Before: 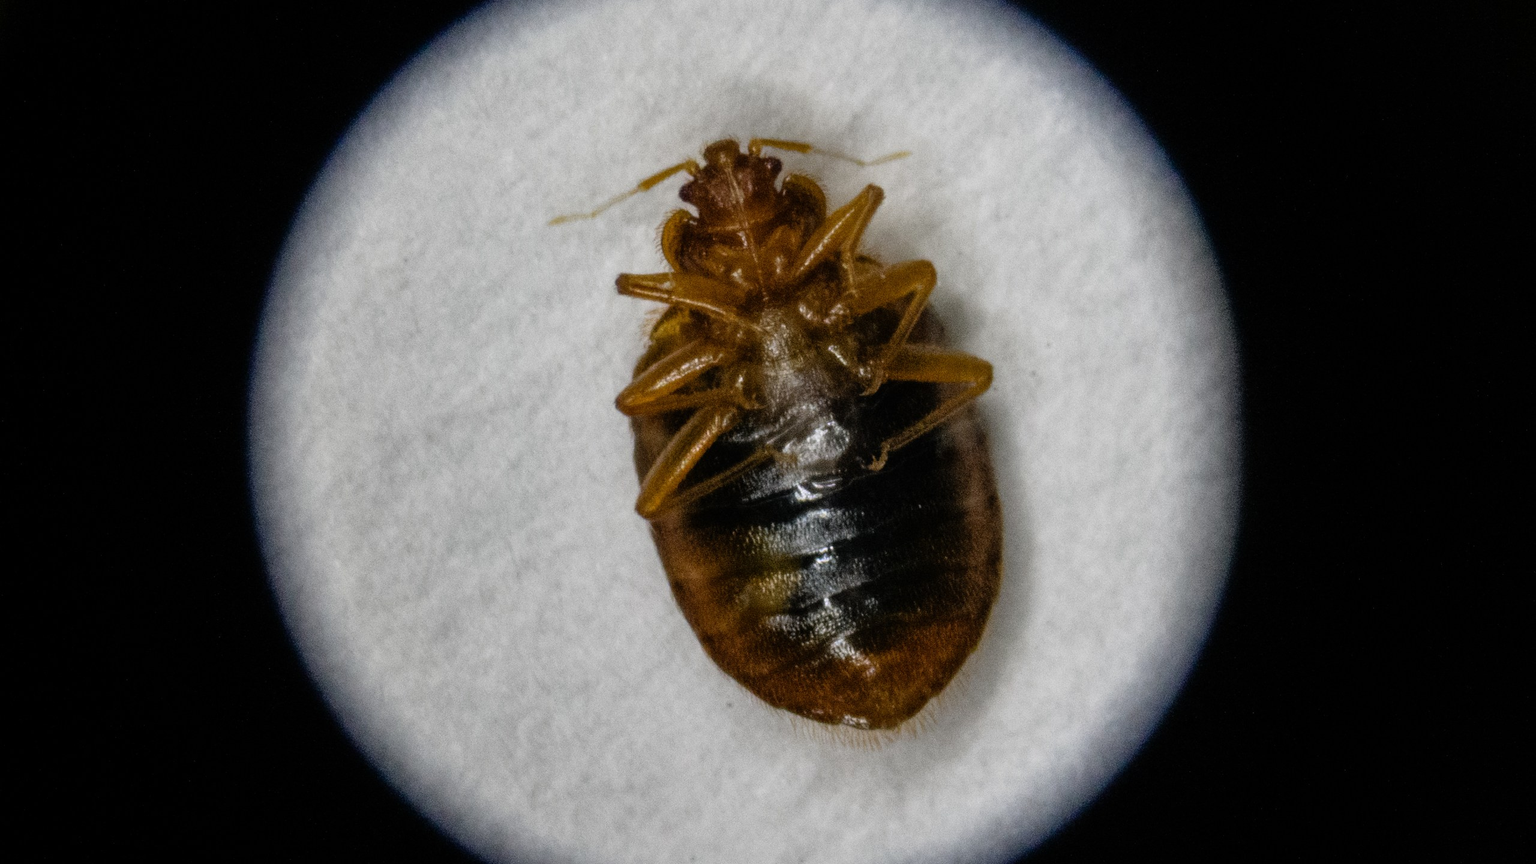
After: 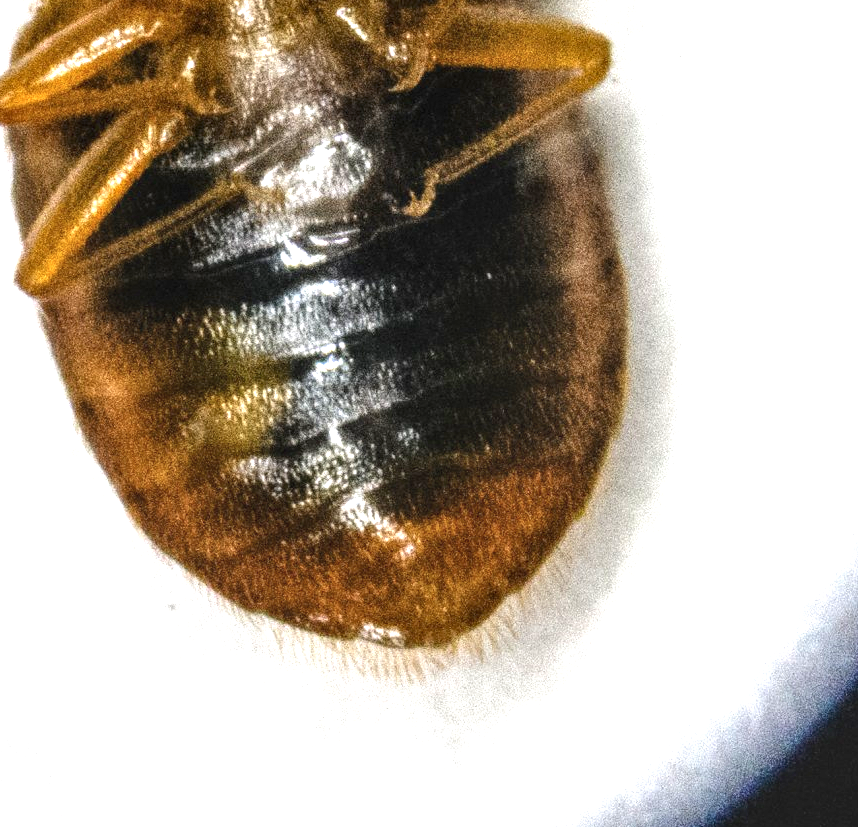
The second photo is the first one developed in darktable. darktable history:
crop: left 40.787%, top 39.452%, right 25.66%, bottom 3.112%
local contrast: on, module defaults
exposure: black level correction 0, exposure 1.702 EV, compensate highlight preservation false
tone equalizer: on, module defaults
